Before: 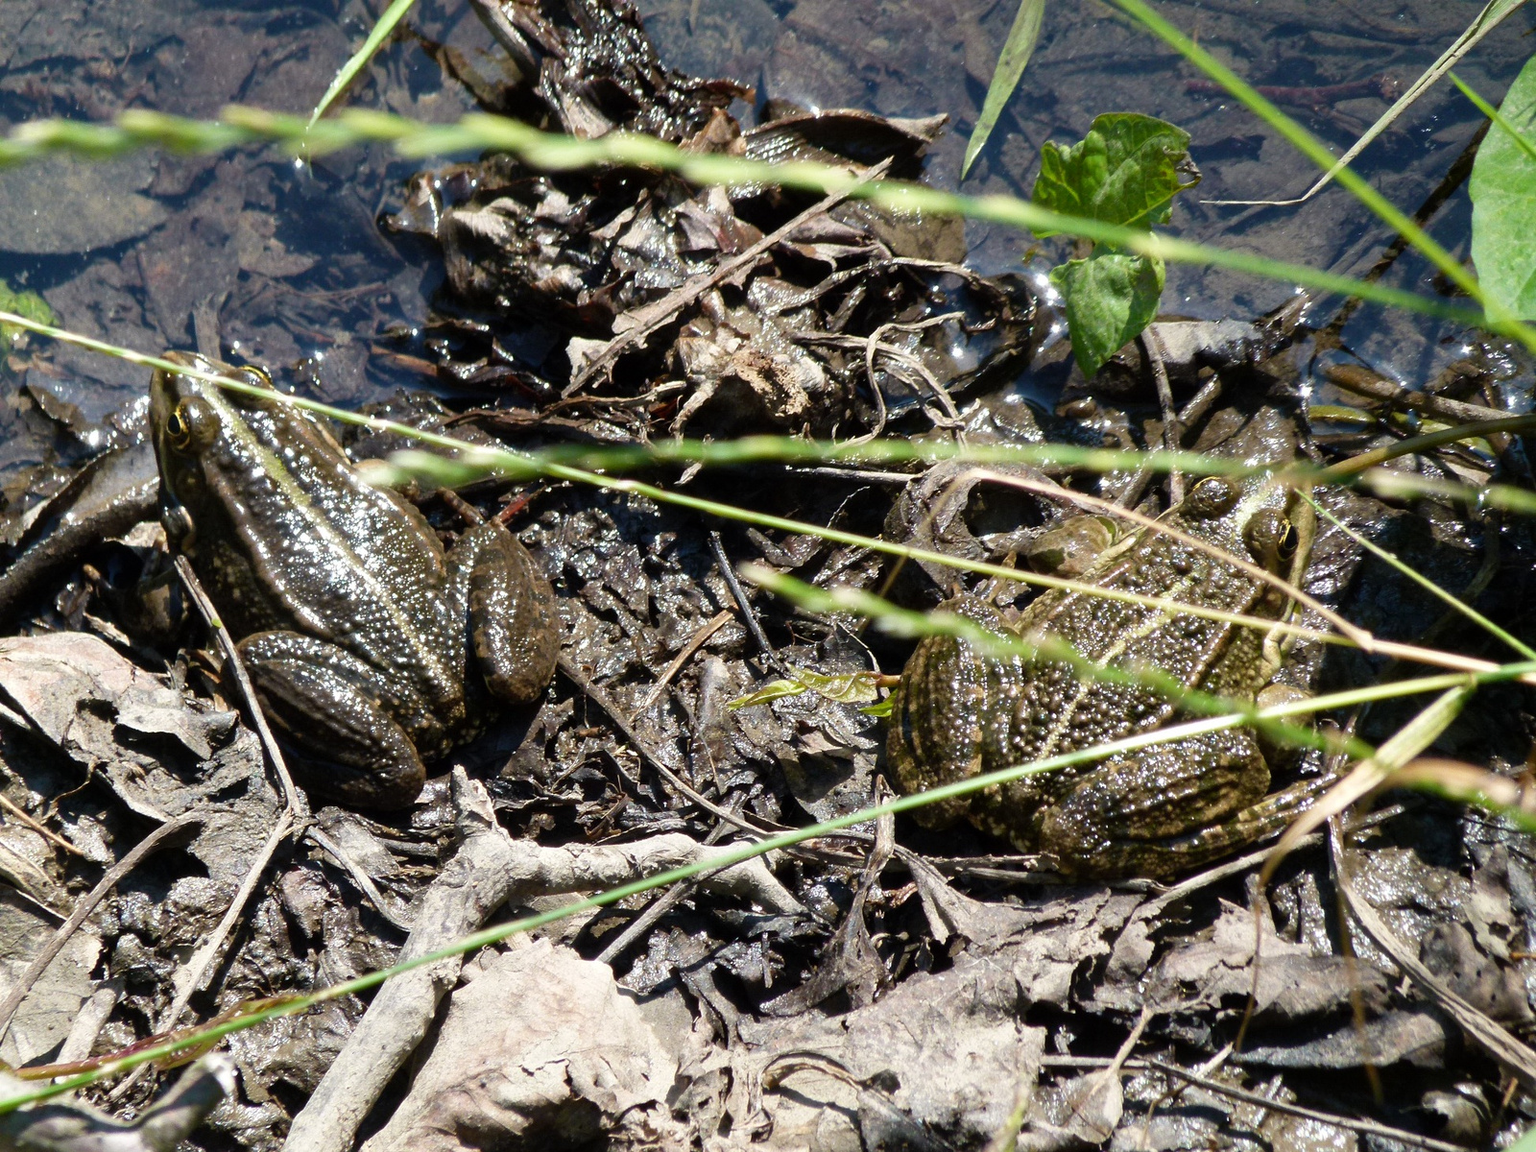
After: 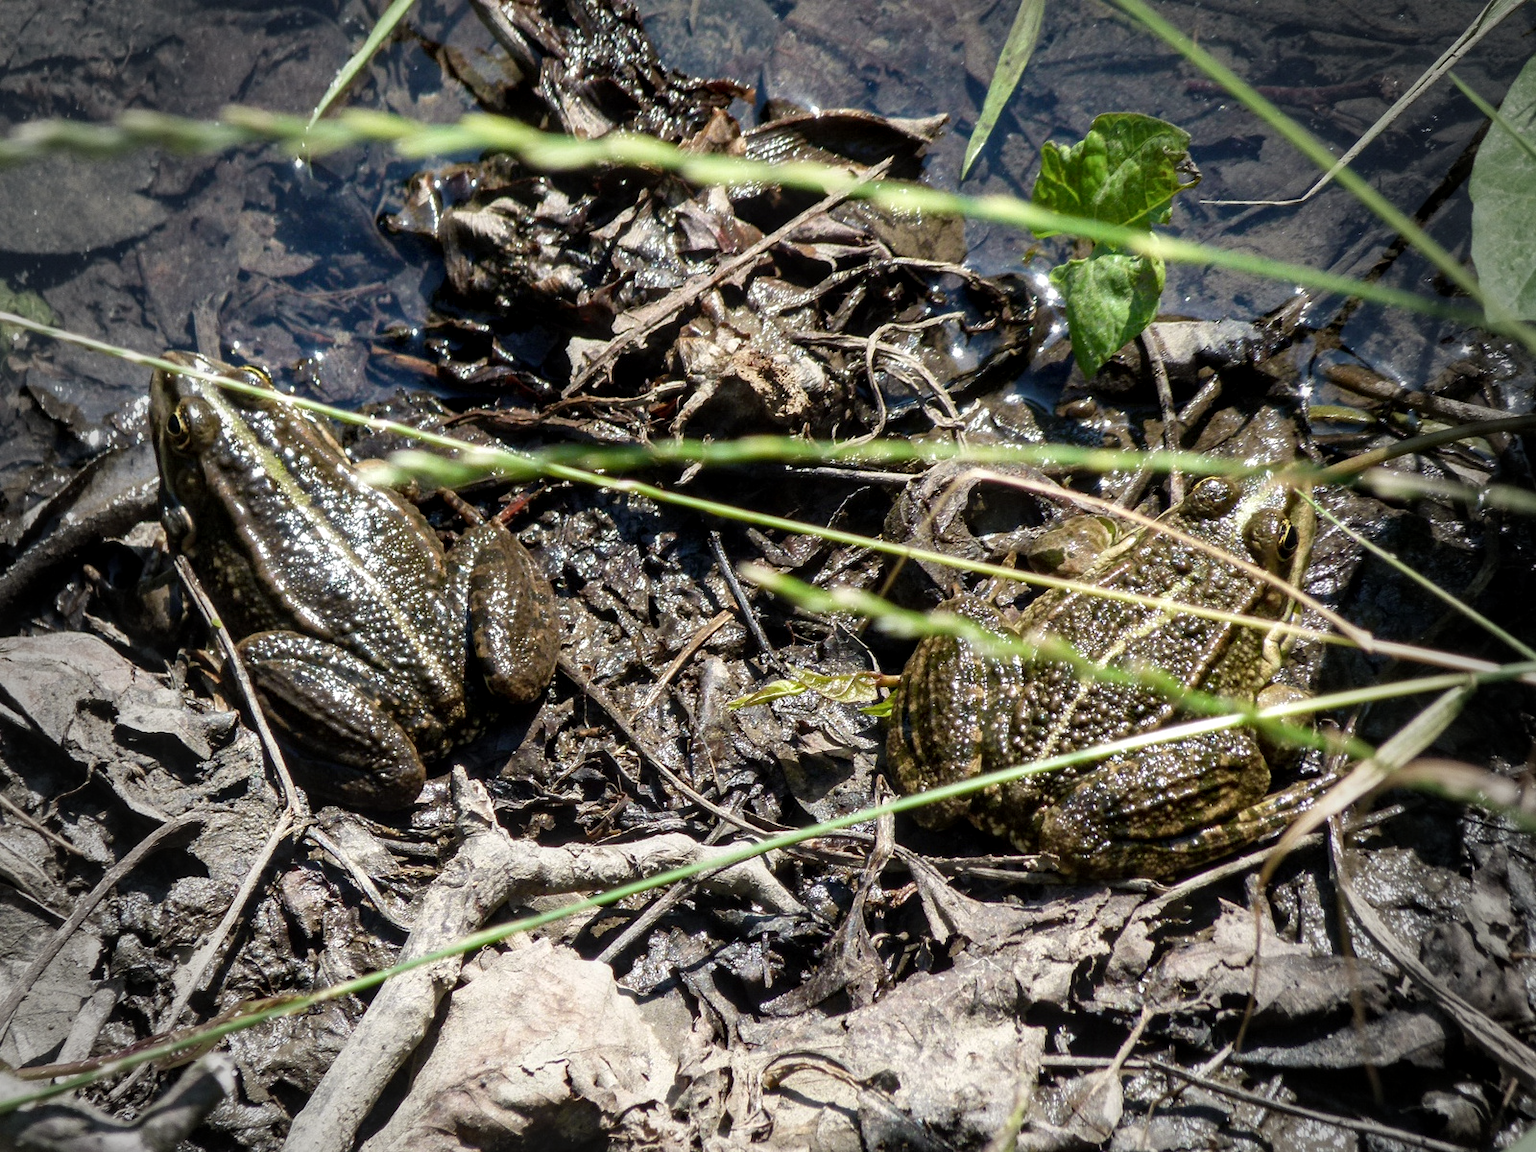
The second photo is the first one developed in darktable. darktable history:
local contrast: detail 130%
vignetting: fall-off start 68.18%, fall-off radius 29.55%, width/height ratio 0.991, shape 0.85
